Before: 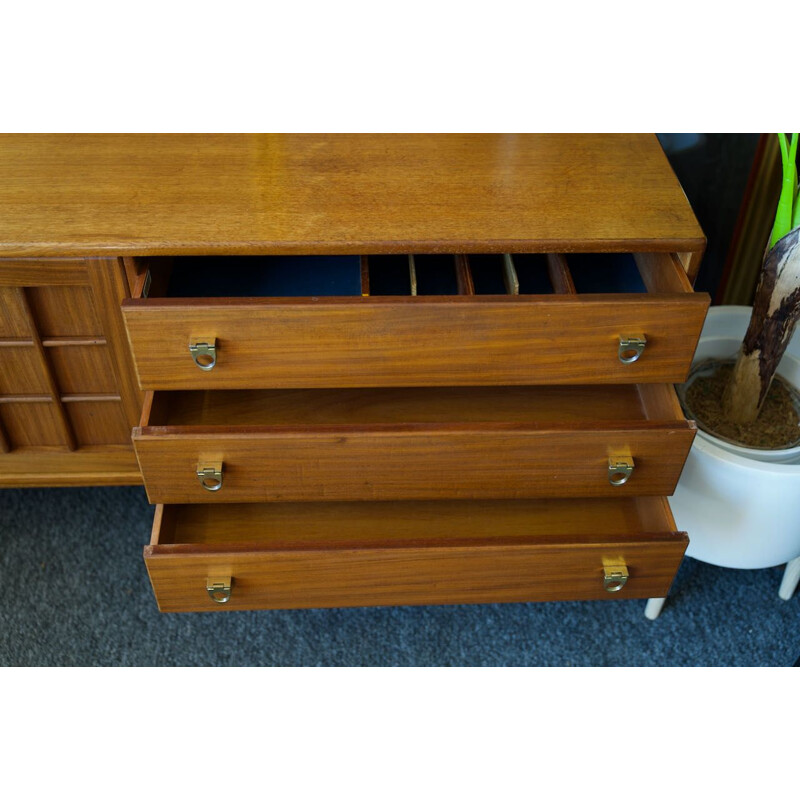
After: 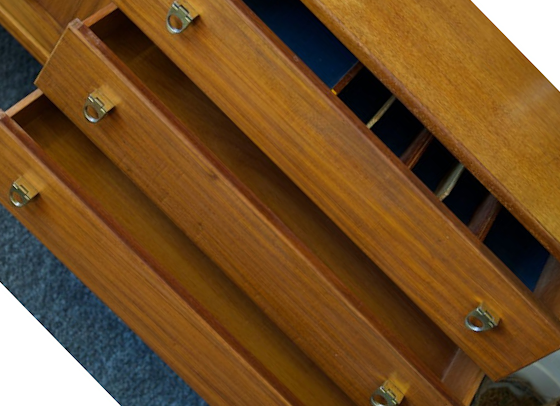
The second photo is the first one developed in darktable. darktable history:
crop and rotate: angle -45.73°, top 16.453%, right 0.921%, bottom 11.607%
